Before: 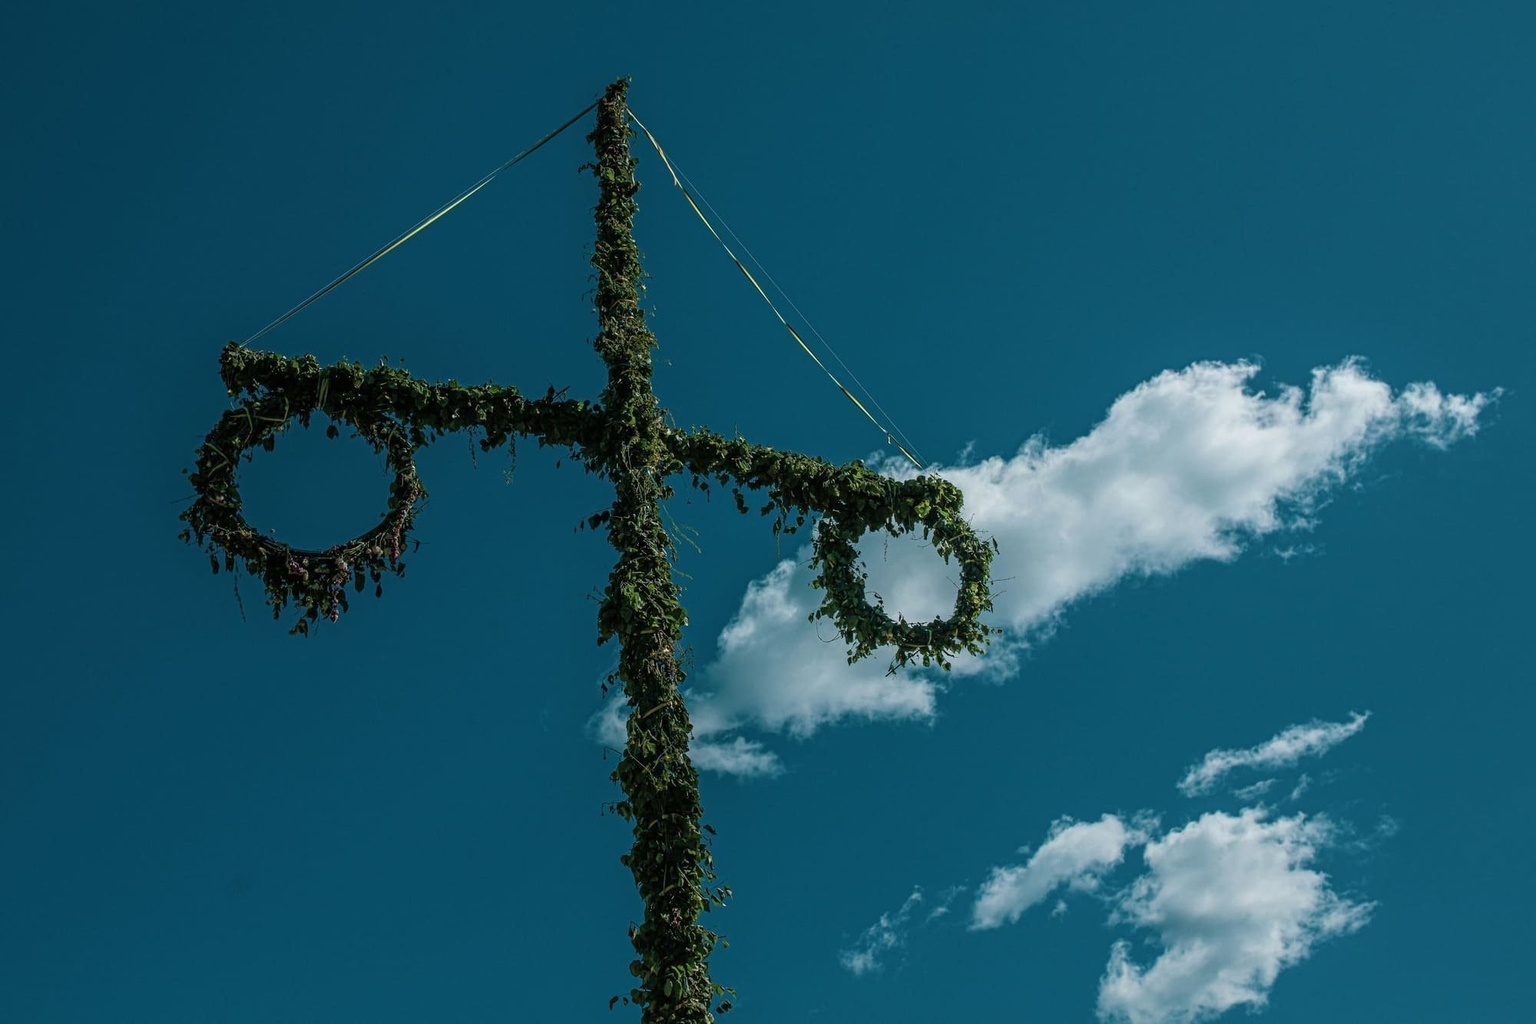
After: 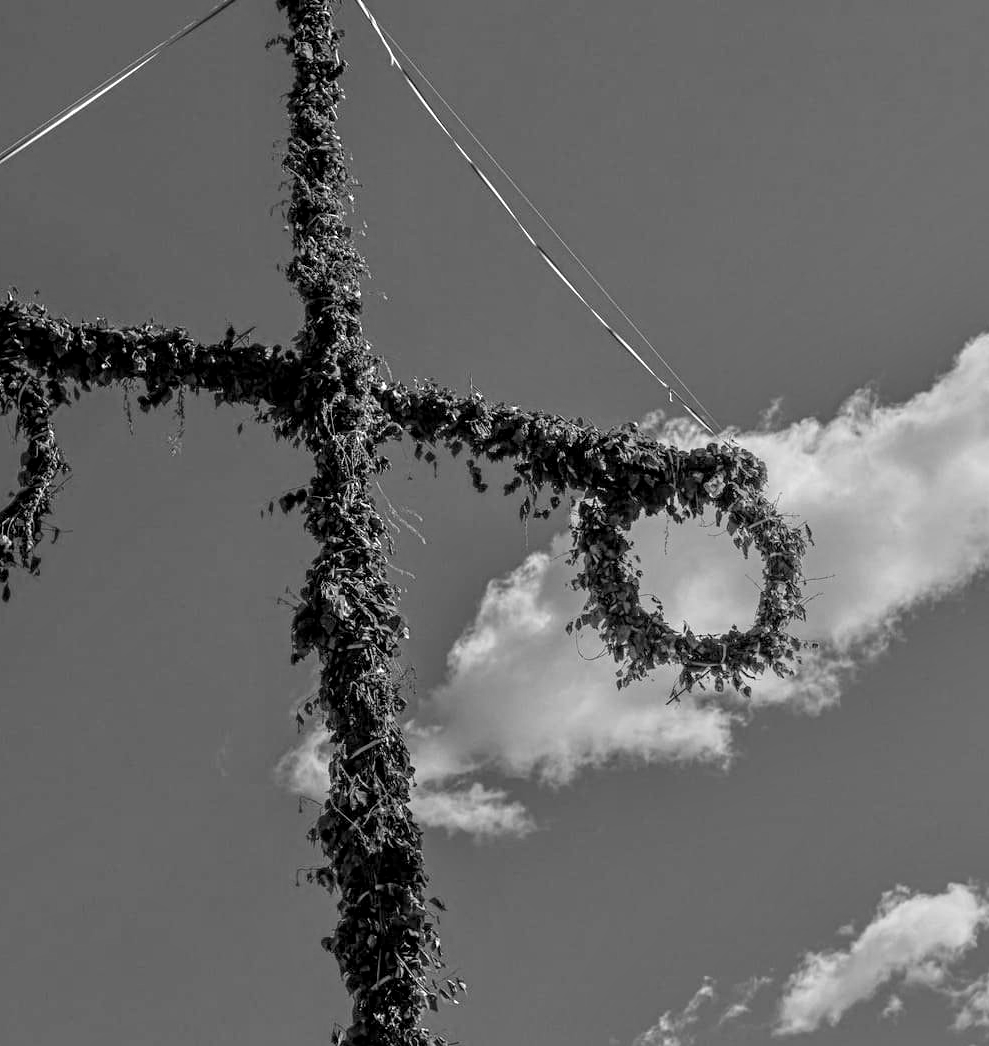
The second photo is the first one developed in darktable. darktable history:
tone equalizer: -7 EV 0.15 EV, -6 EV 0.6 EV, -5 EV 1.15 EV, -4 EV 1.33 EV, -3 EV 1.15 EV, -2 EV 0.6 EV, -1 EV 0.15 EV, mask exposure compensation -0.5 EV
crop and rotate: angle 0.02°, left 24.353%, top 13.219%, right 26.156%, bottom 8.224%
local contrast: highlights 100%, shadows 100%, detail 131%, midtone range 0.2
white balance: red 0.982, blue 1.018
monochrome: a 32, b 64, size 2.3
